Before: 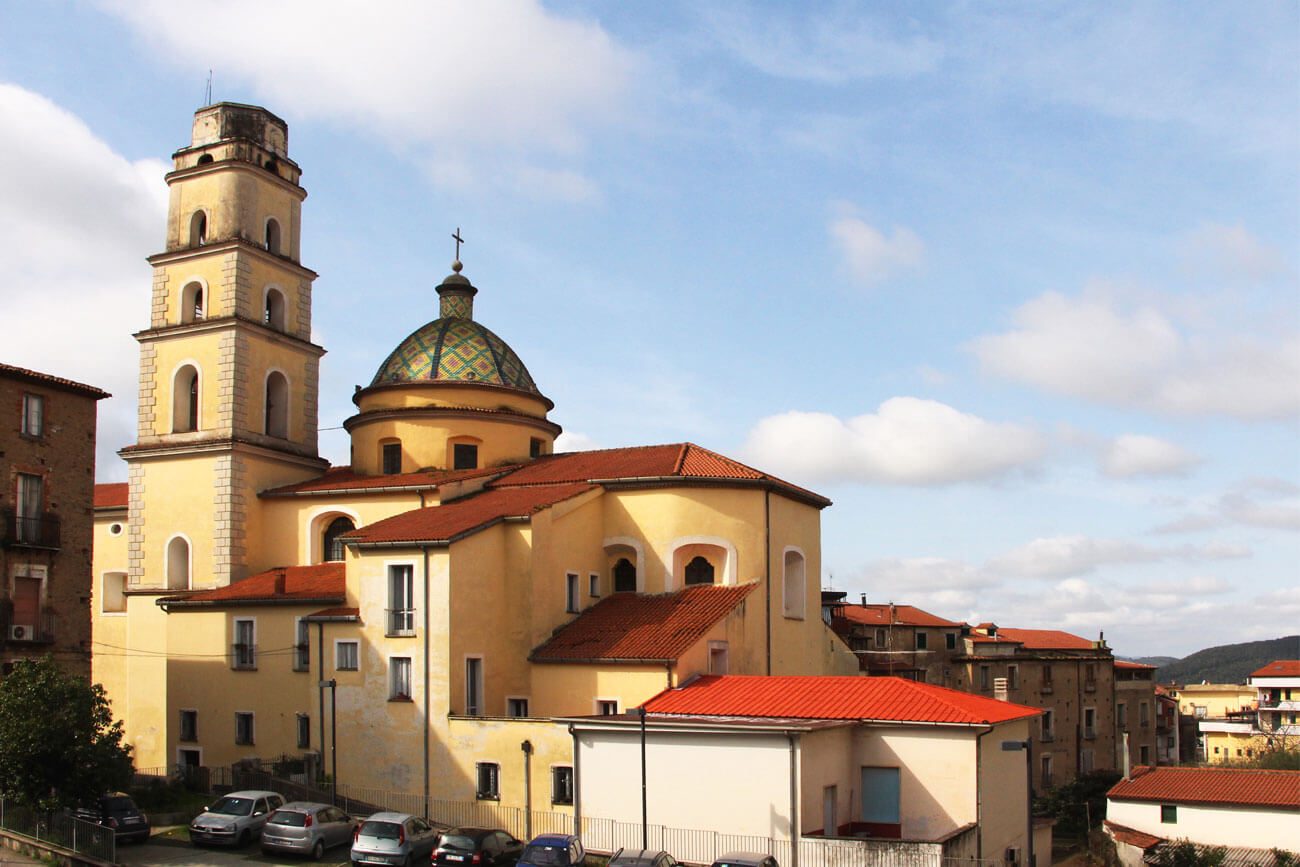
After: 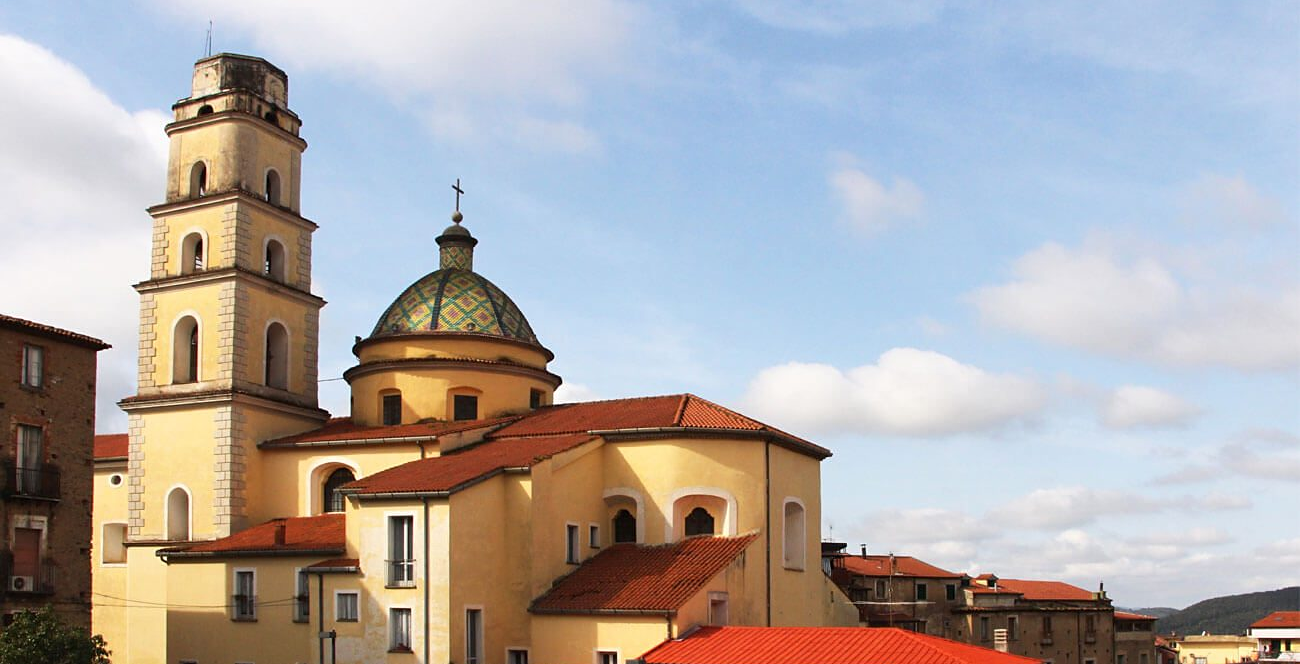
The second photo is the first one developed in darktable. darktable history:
crop: top 5.667%, bottom 17.637%
sharpen: amount 0.2
